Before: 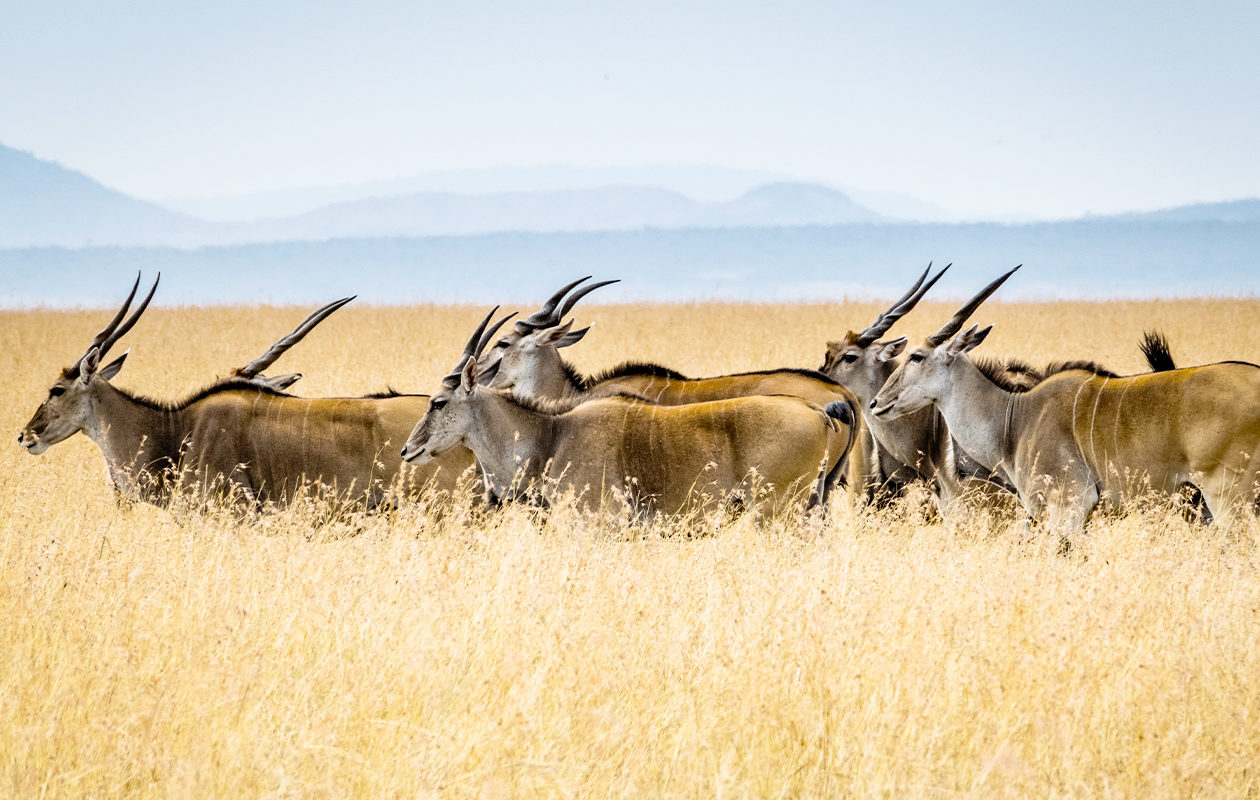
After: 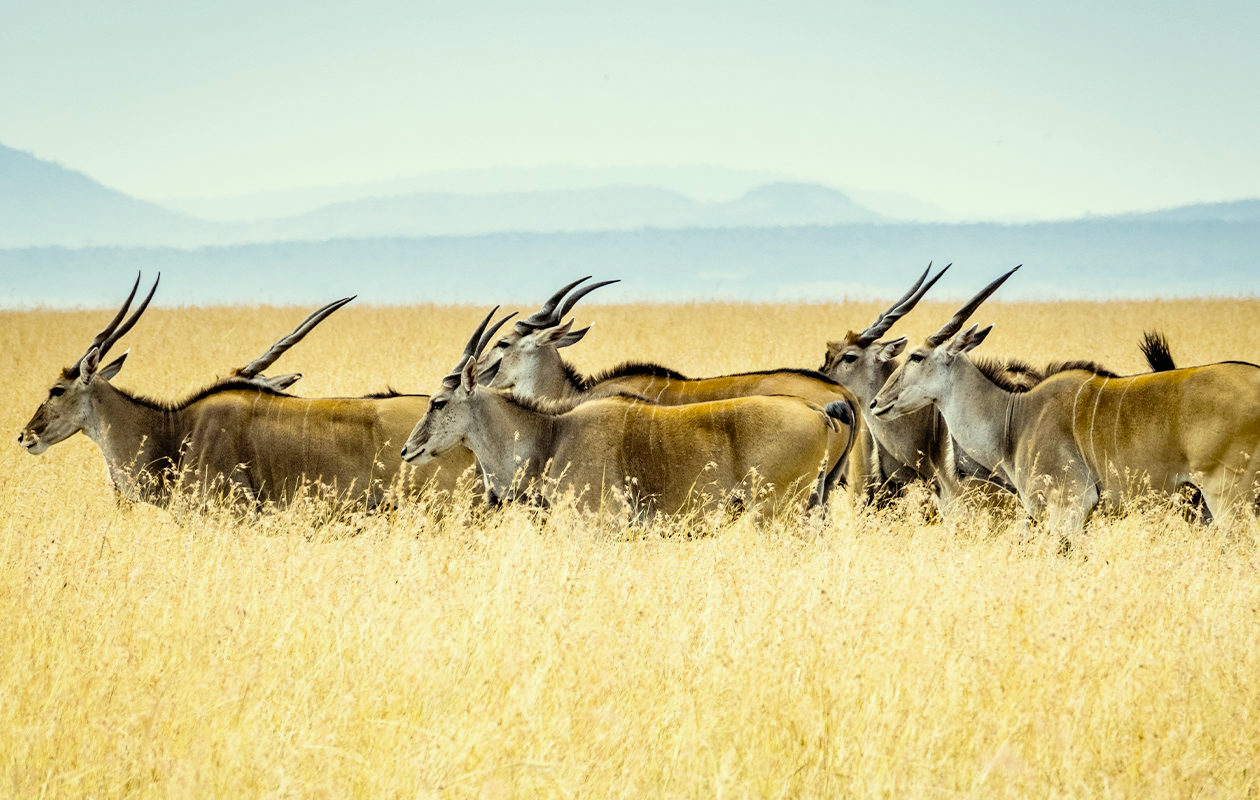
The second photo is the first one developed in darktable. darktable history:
color correction: highlights a* -5.94, highlights b* 11.19
exposure: compensate highlight preservation false
